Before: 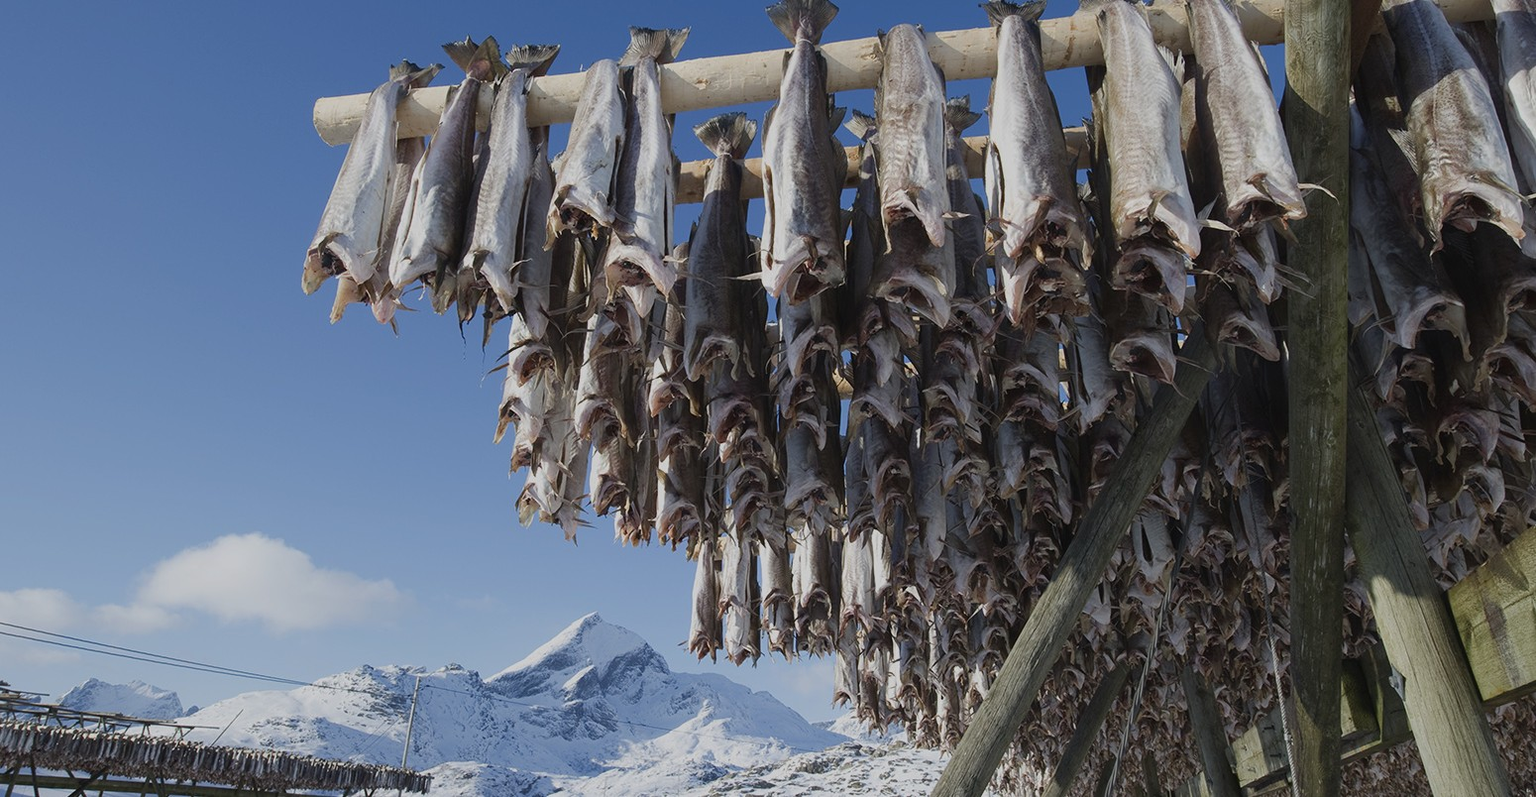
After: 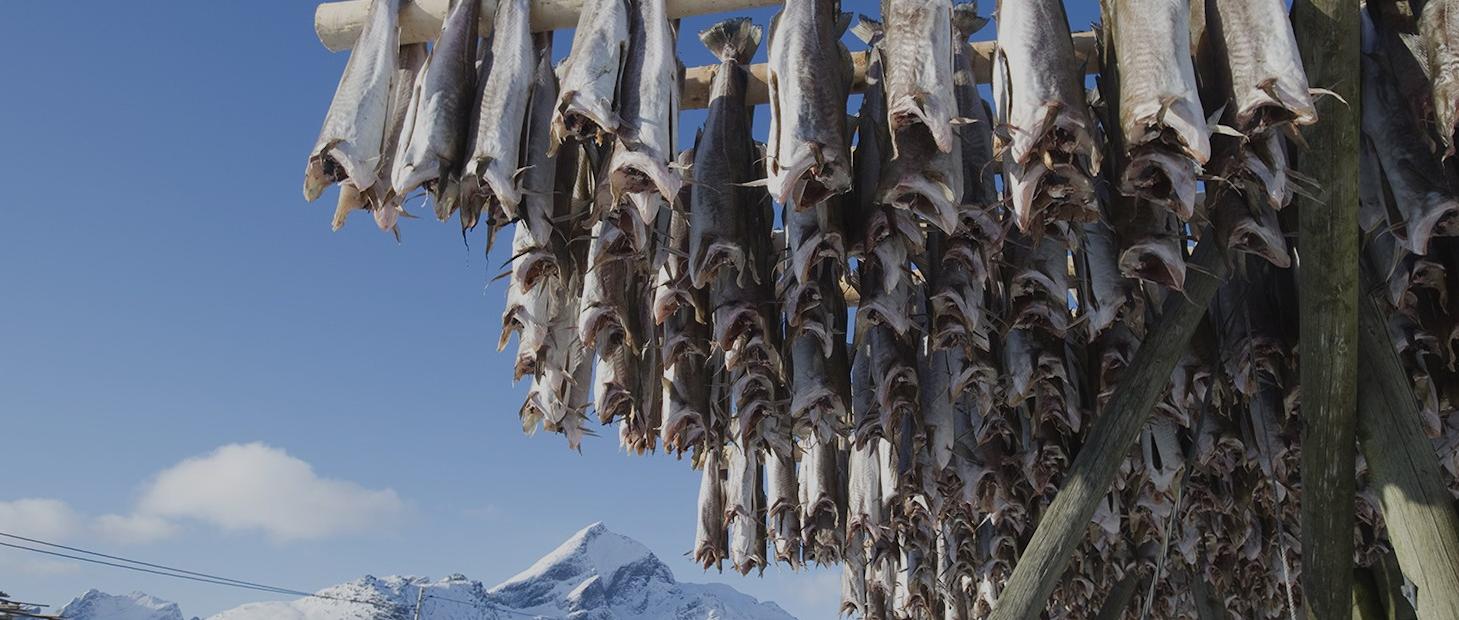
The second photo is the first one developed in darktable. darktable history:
crop and rotate: angle 0.069°, top 11.969%, right 5.634%, bottom 10.619%
